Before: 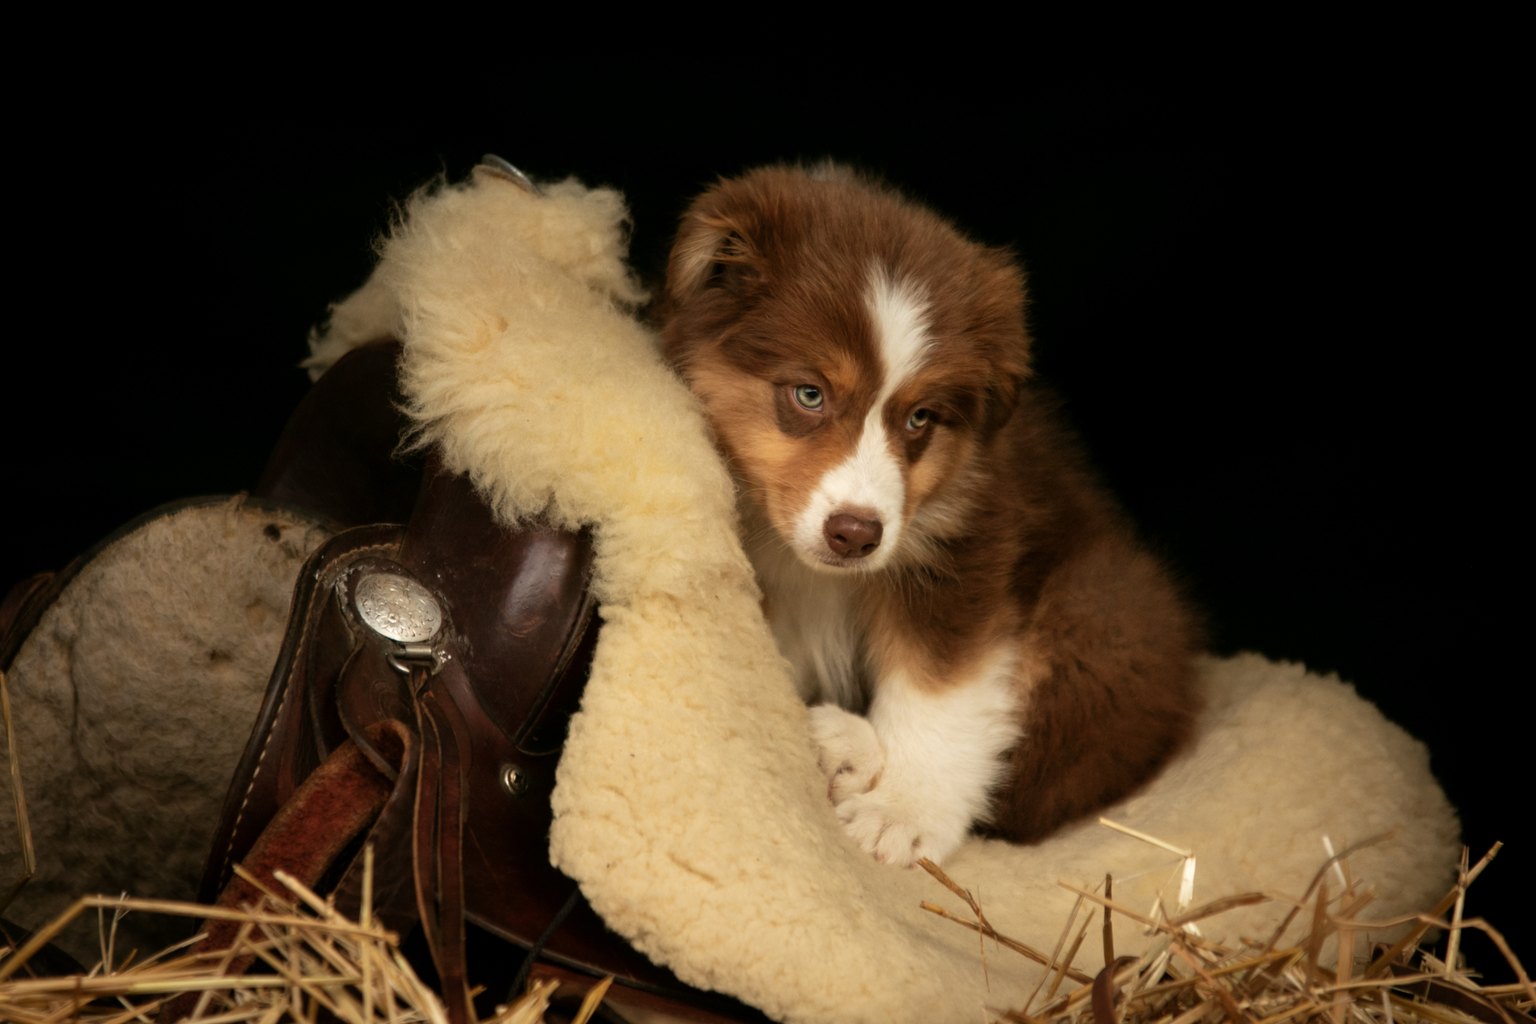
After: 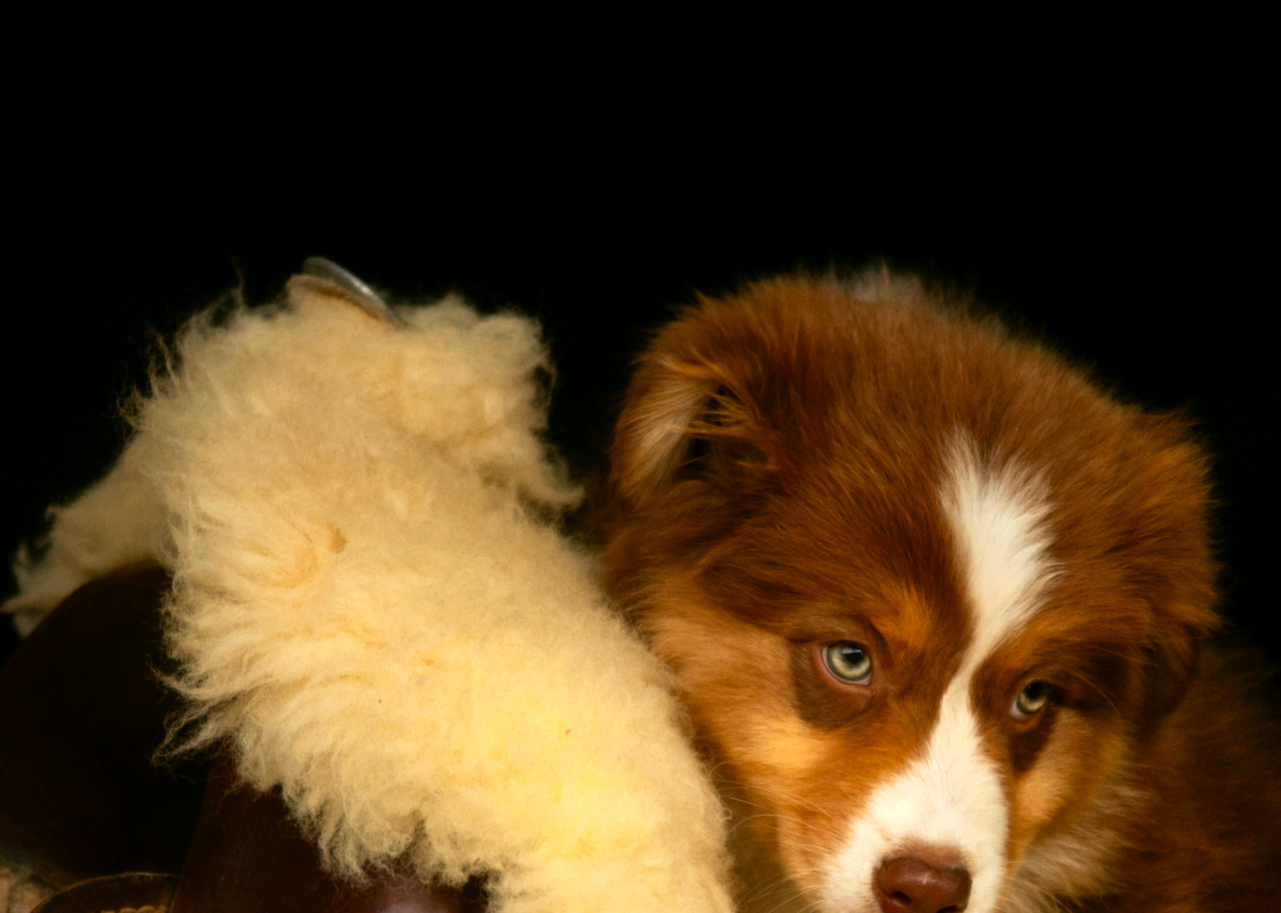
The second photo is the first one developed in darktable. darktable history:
crop: left 19.556%, right 30.401%, bottom 46.458%
exposure: compensate highlight preservation false
color balance rgb: linear chroma grading › shadows -8%, linear chroma grading › global chroma 10%, perceptual saturation grading › global saturation 2%, perceptual saturation grading › highlights -2%, perceptual saturation grading › mid-tones 4%, perceptual saturation grading › shadows 8%, perceptual brilliance grading › global brilliance 2%, perceptual brilliance grading › highlights -4%, global vibrance 16%, saturation formula JzAzBz (2021)
color zones: curves: ch0 [(0.004, 0.305) (0.261, 0.623) (0.389, 0.399) (0.708, 0.571) (0.947, 0.34)]; ch1 [(0.025, 0.645) (0.229, 0.584) (0.326, 0.551) (0.484, 0.262) (0.757, 0.643)]
